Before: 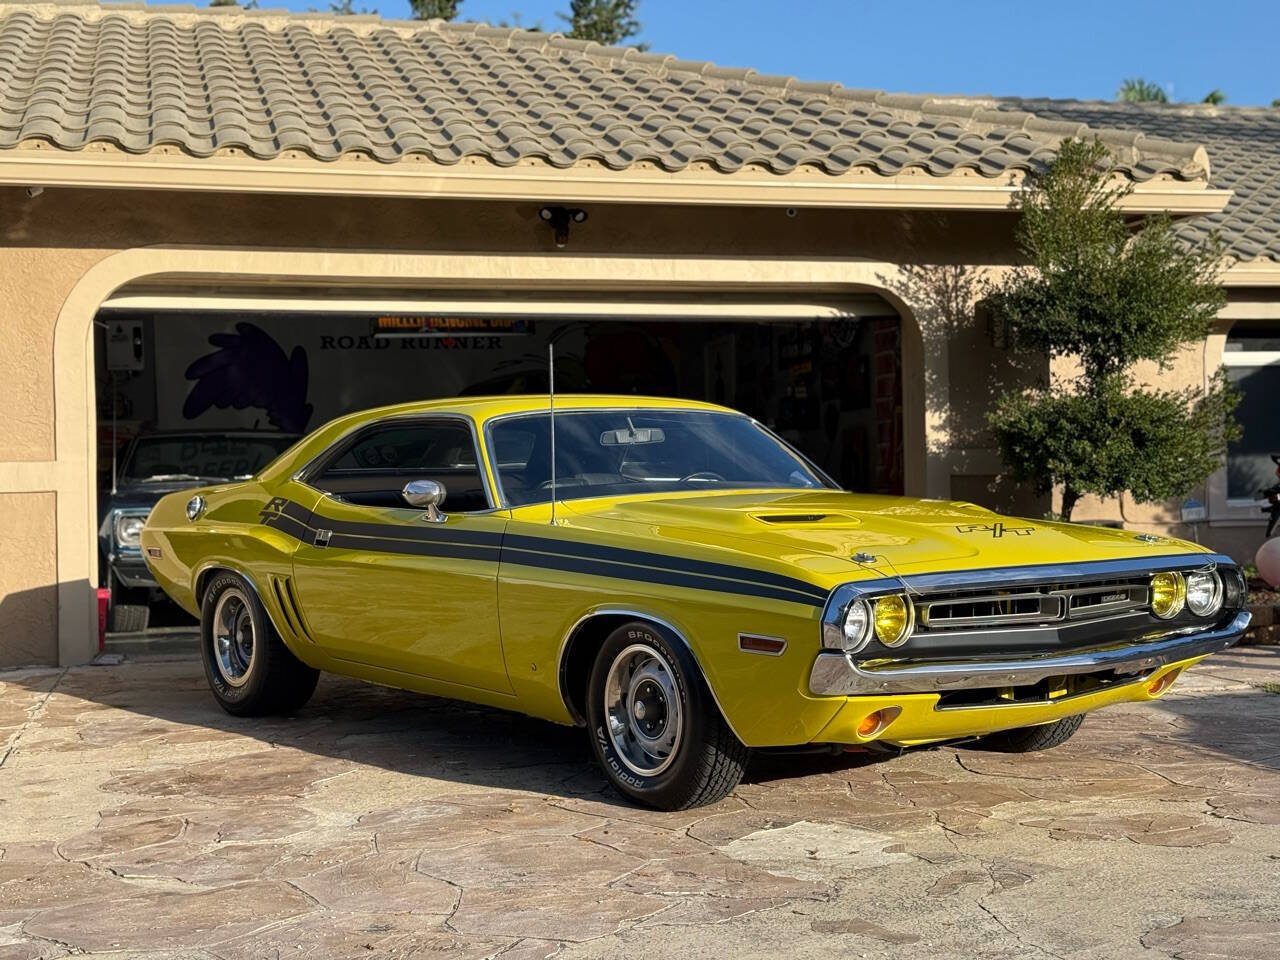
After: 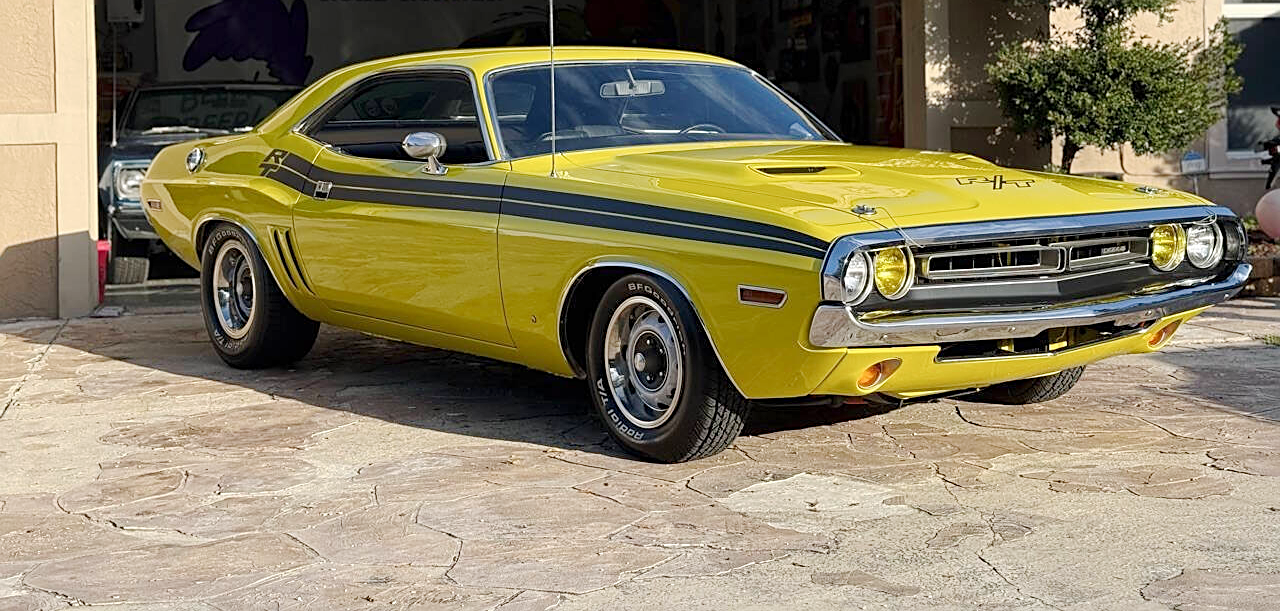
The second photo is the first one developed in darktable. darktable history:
crop and rotate: top 36.264%
sharpen: on, module defaults
base curve: curves: ch0 [(0, 0) (0.158, 0.273) (0.879, 0.895) (1, 1)], preserve colors none
